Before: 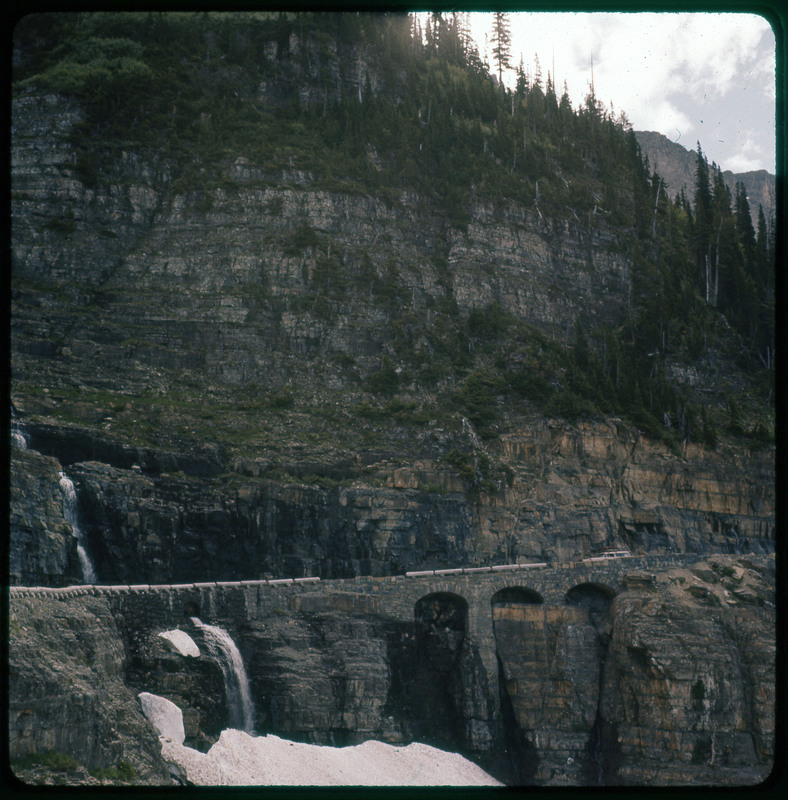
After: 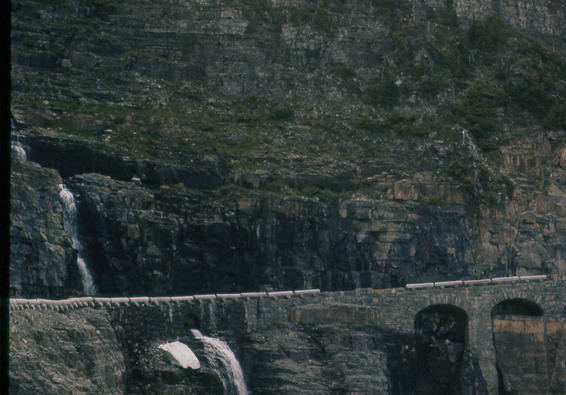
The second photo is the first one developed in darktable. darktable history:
crop: top 36.039%, right 28.054%, bottom 14.504%
